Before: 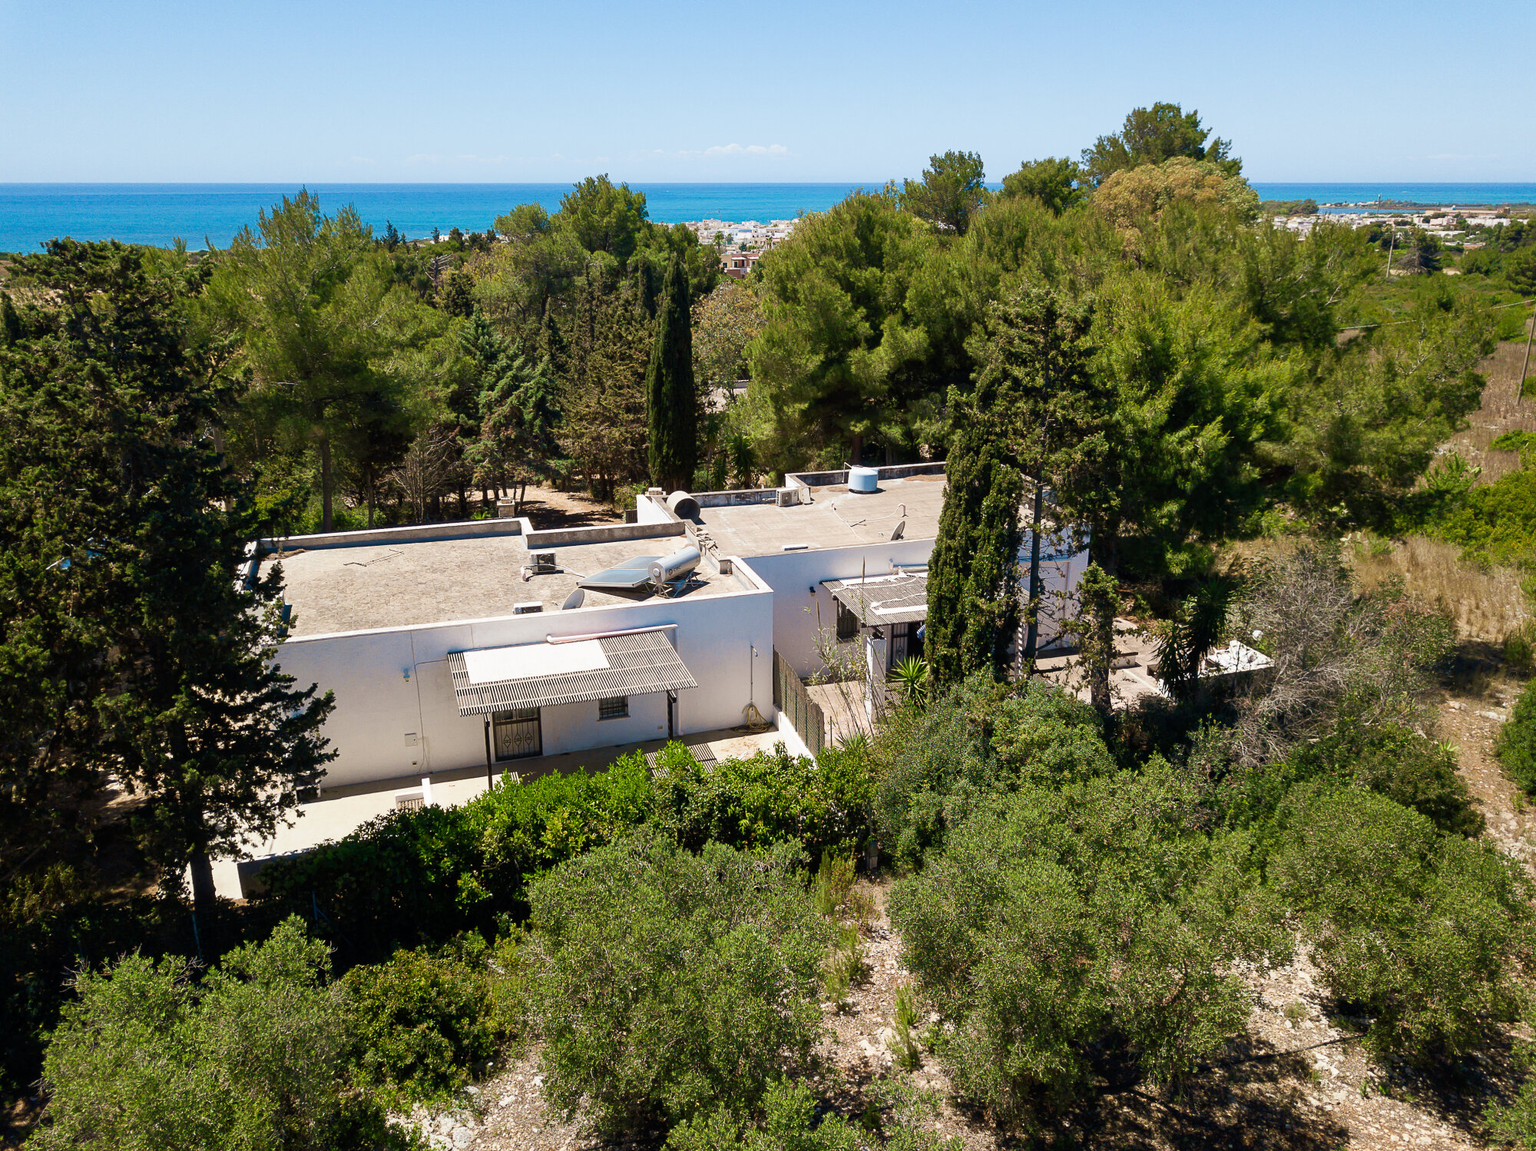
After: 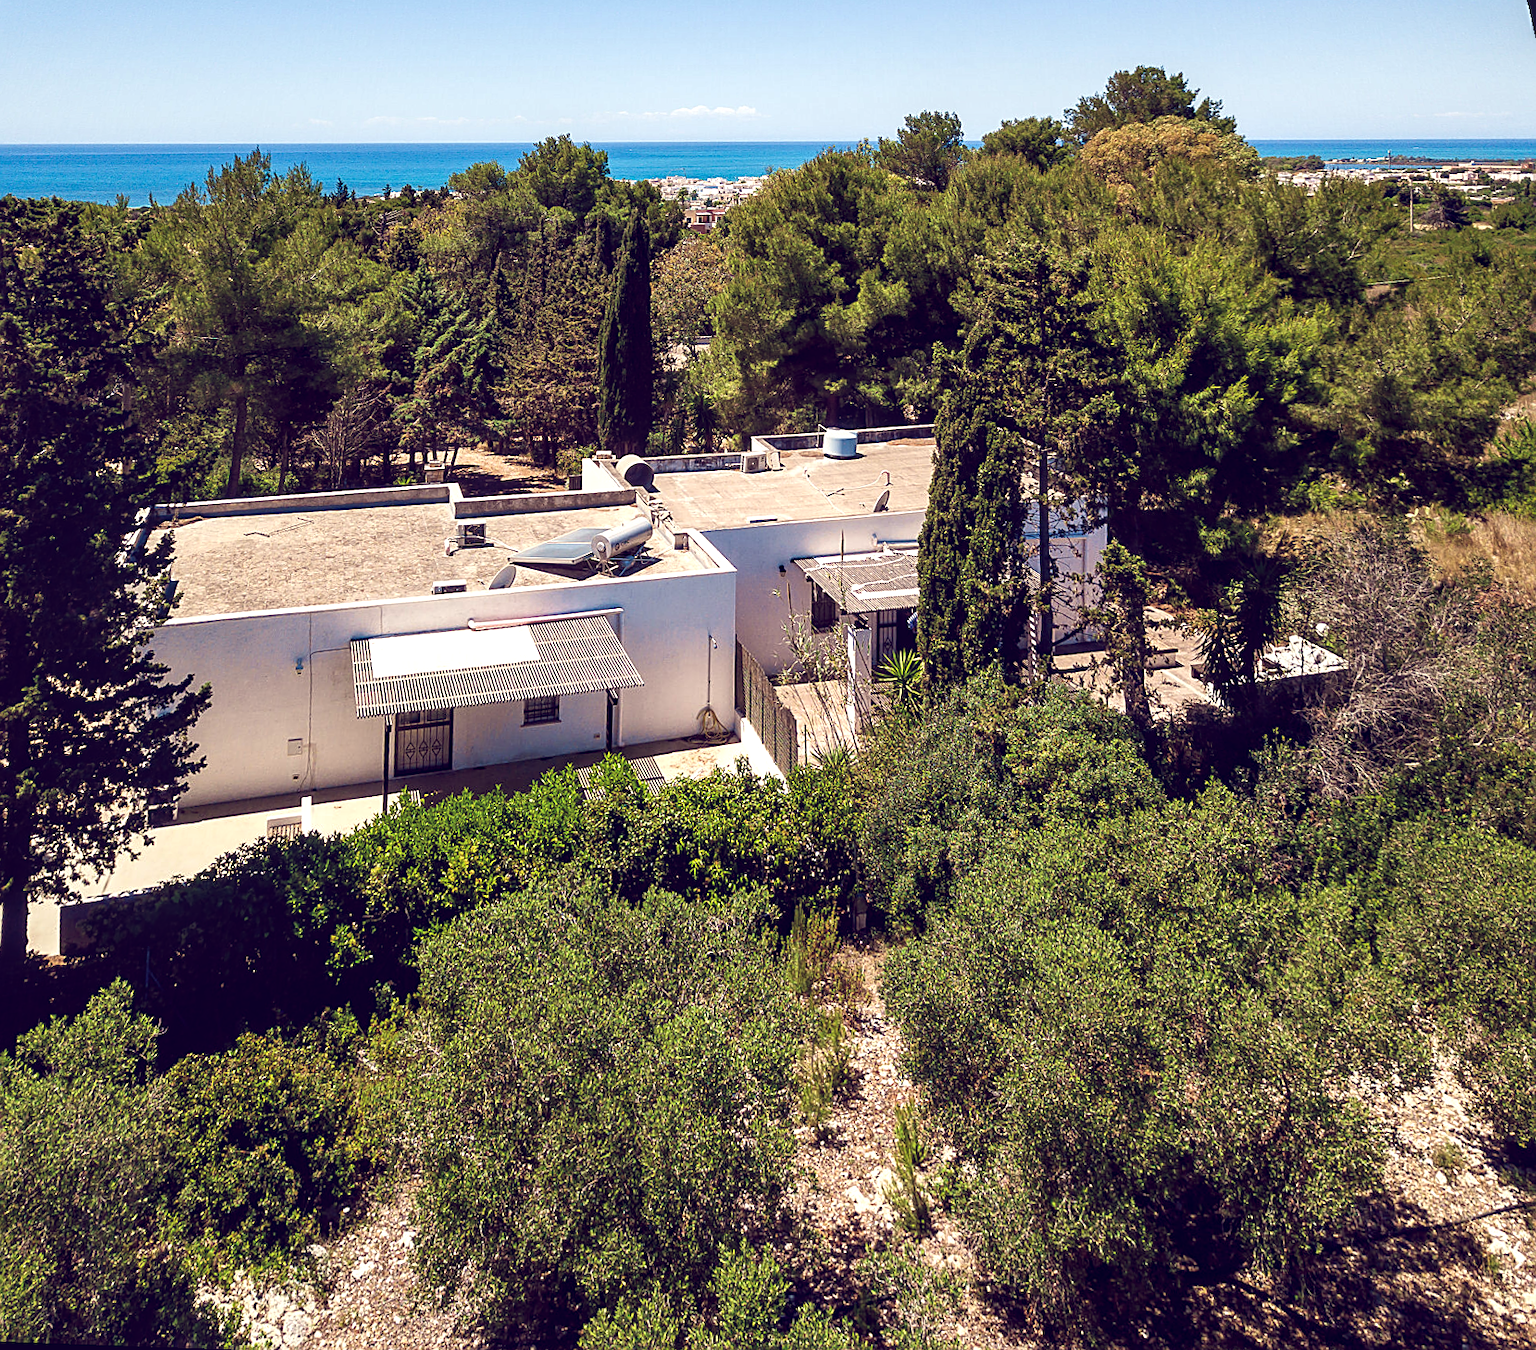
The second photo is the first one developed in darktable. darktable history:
color balance: lift [1.001, 0.997, 0.99, 1.01], gamma [1.007, 1, 0.975, 1.025], gain [1, 1.065, 1.052, 0.935], contrast 13.25%
rotate and perspective: rotation 0.72°, lens shift (vertical) -0.352, lens shift (horizontal) -0.051, crop left 0.152, crop right 0.859, crop top 0.019, crop bottom 0.964
sharpen: on, module defaults
tone equalizer: on, module defaults
local contrast: detail 130%
